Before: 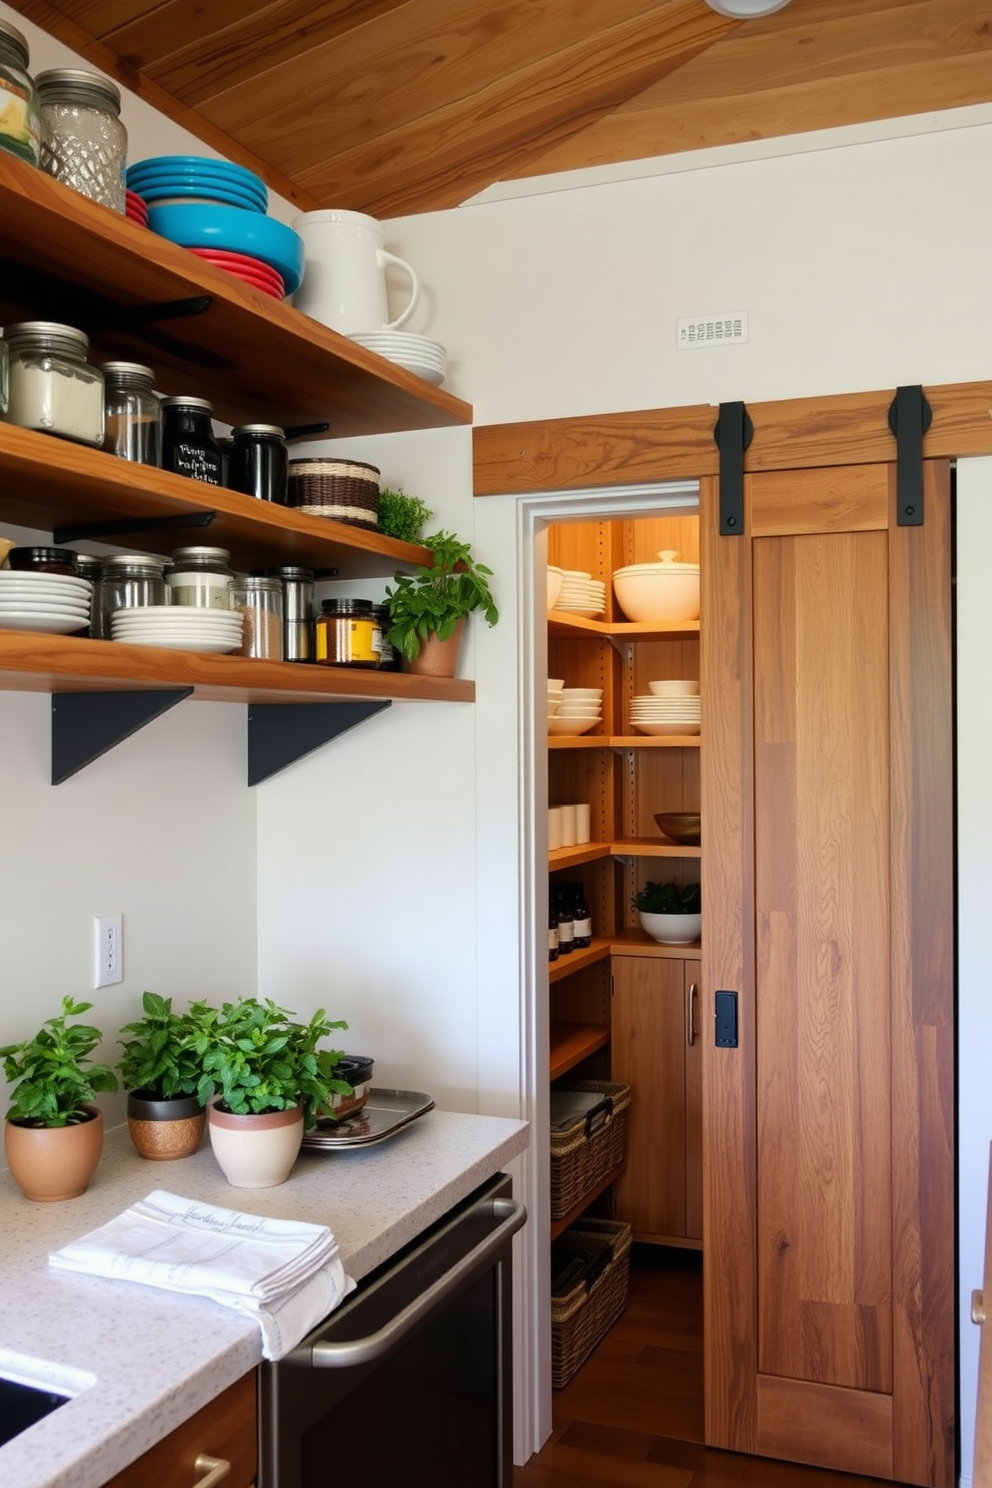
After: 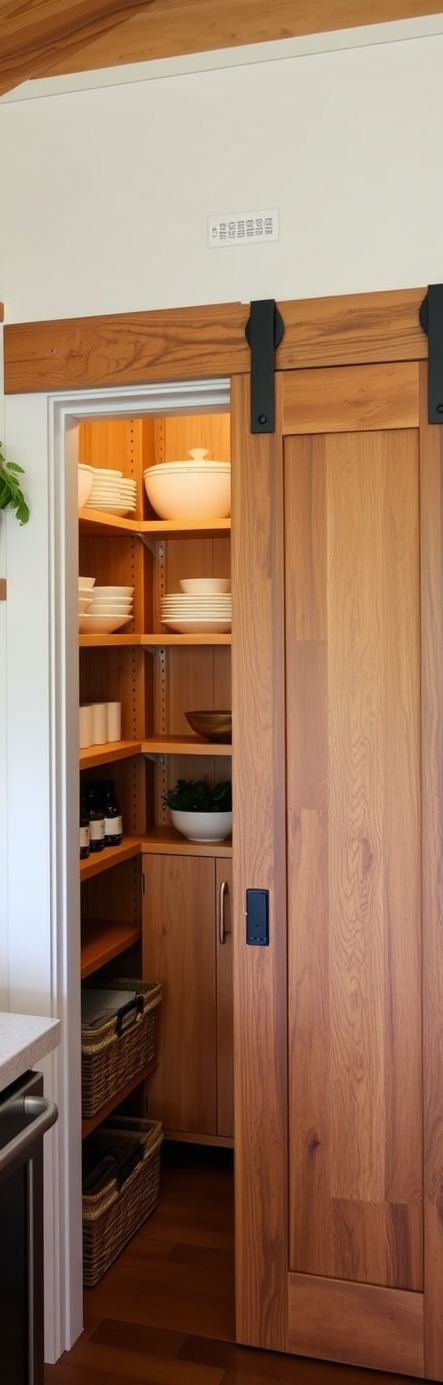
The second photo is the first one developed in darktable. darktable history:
crop: left 47.348%, top 6.921%, right 7.979%
